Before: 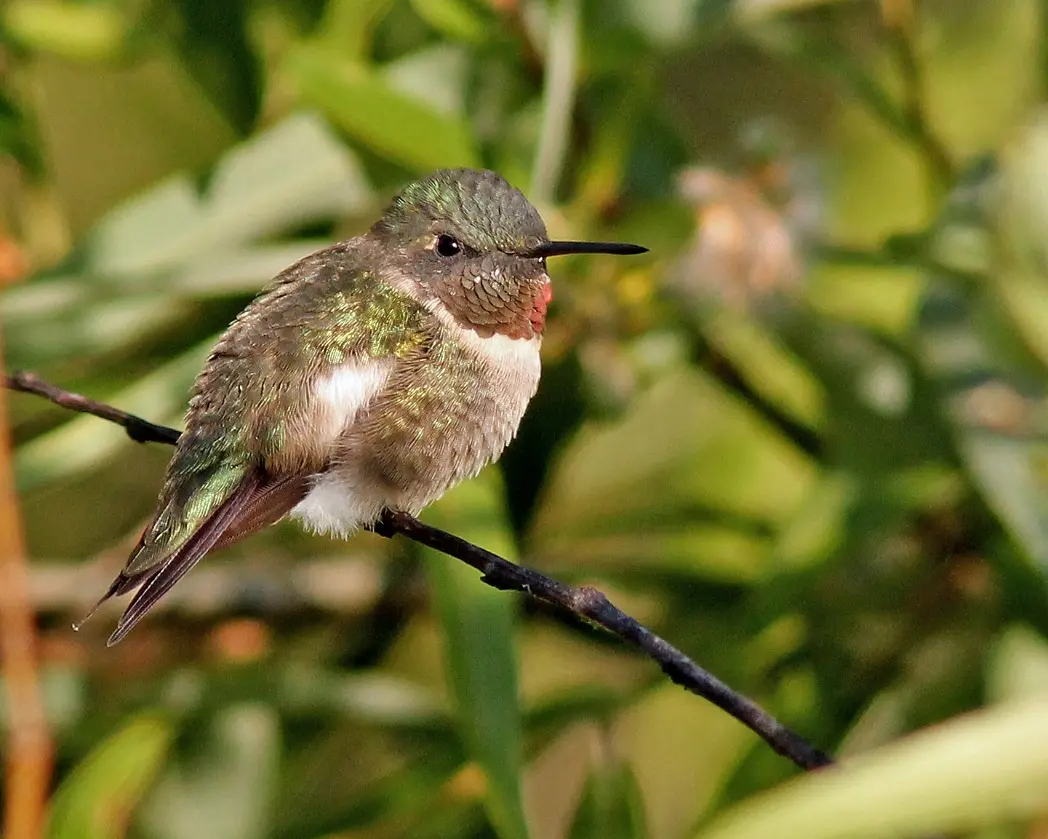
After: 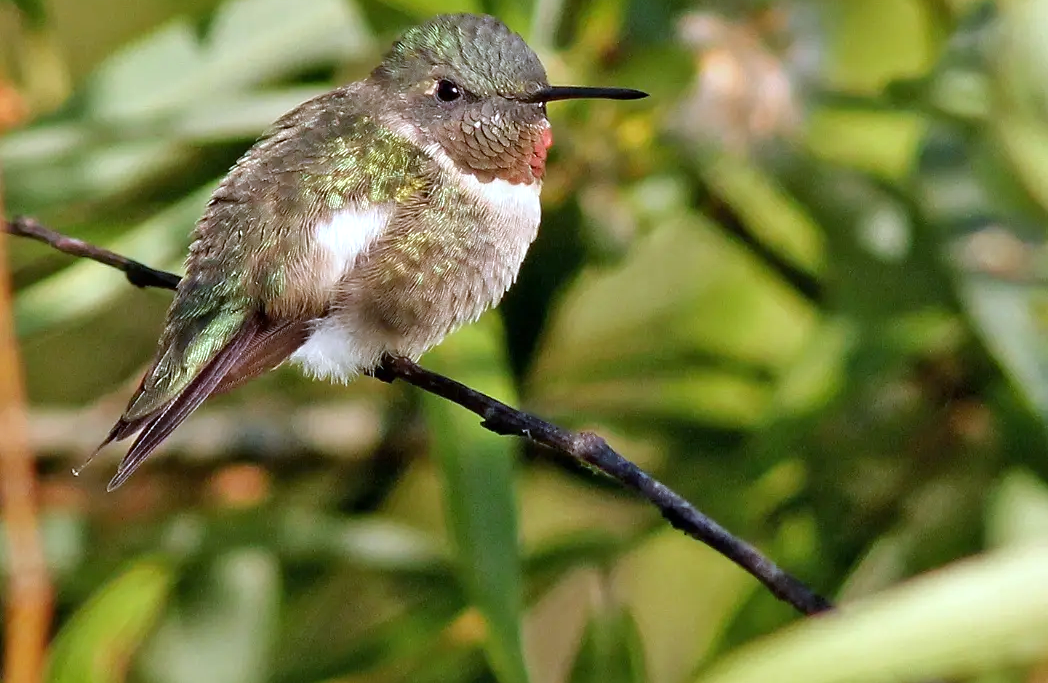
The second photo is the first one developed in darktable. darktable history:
exposure: exposure 0.29 EV, compensate highlight preservation false
white balance: red 0.931, blue 1.11
crop and rotate: top 18.507%
